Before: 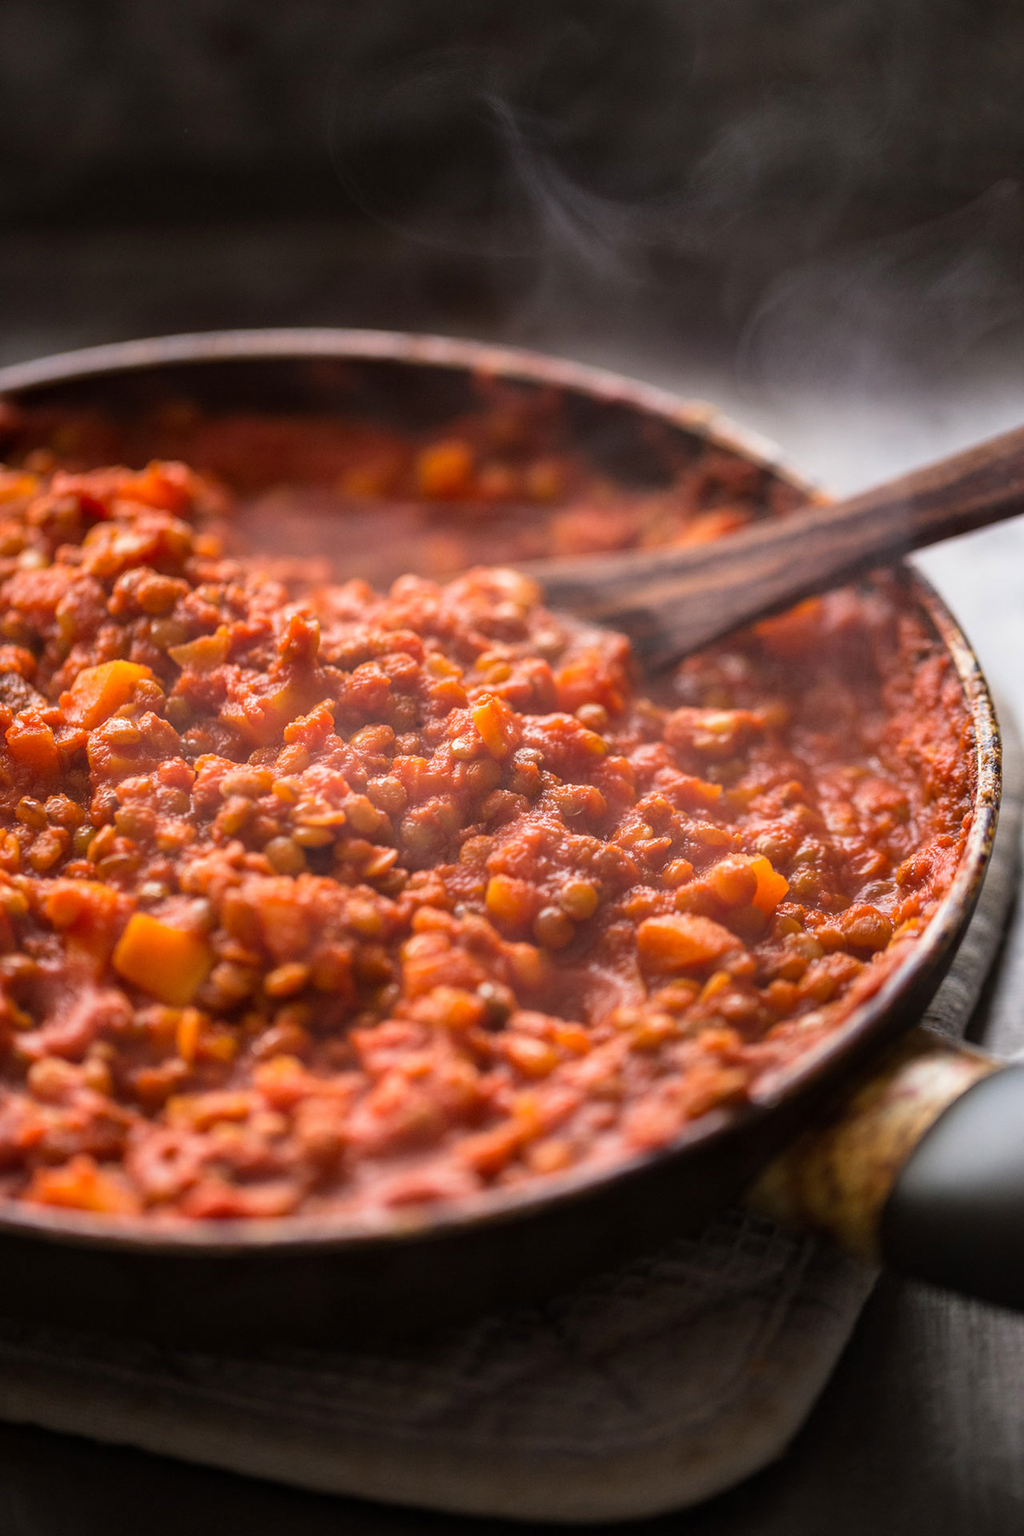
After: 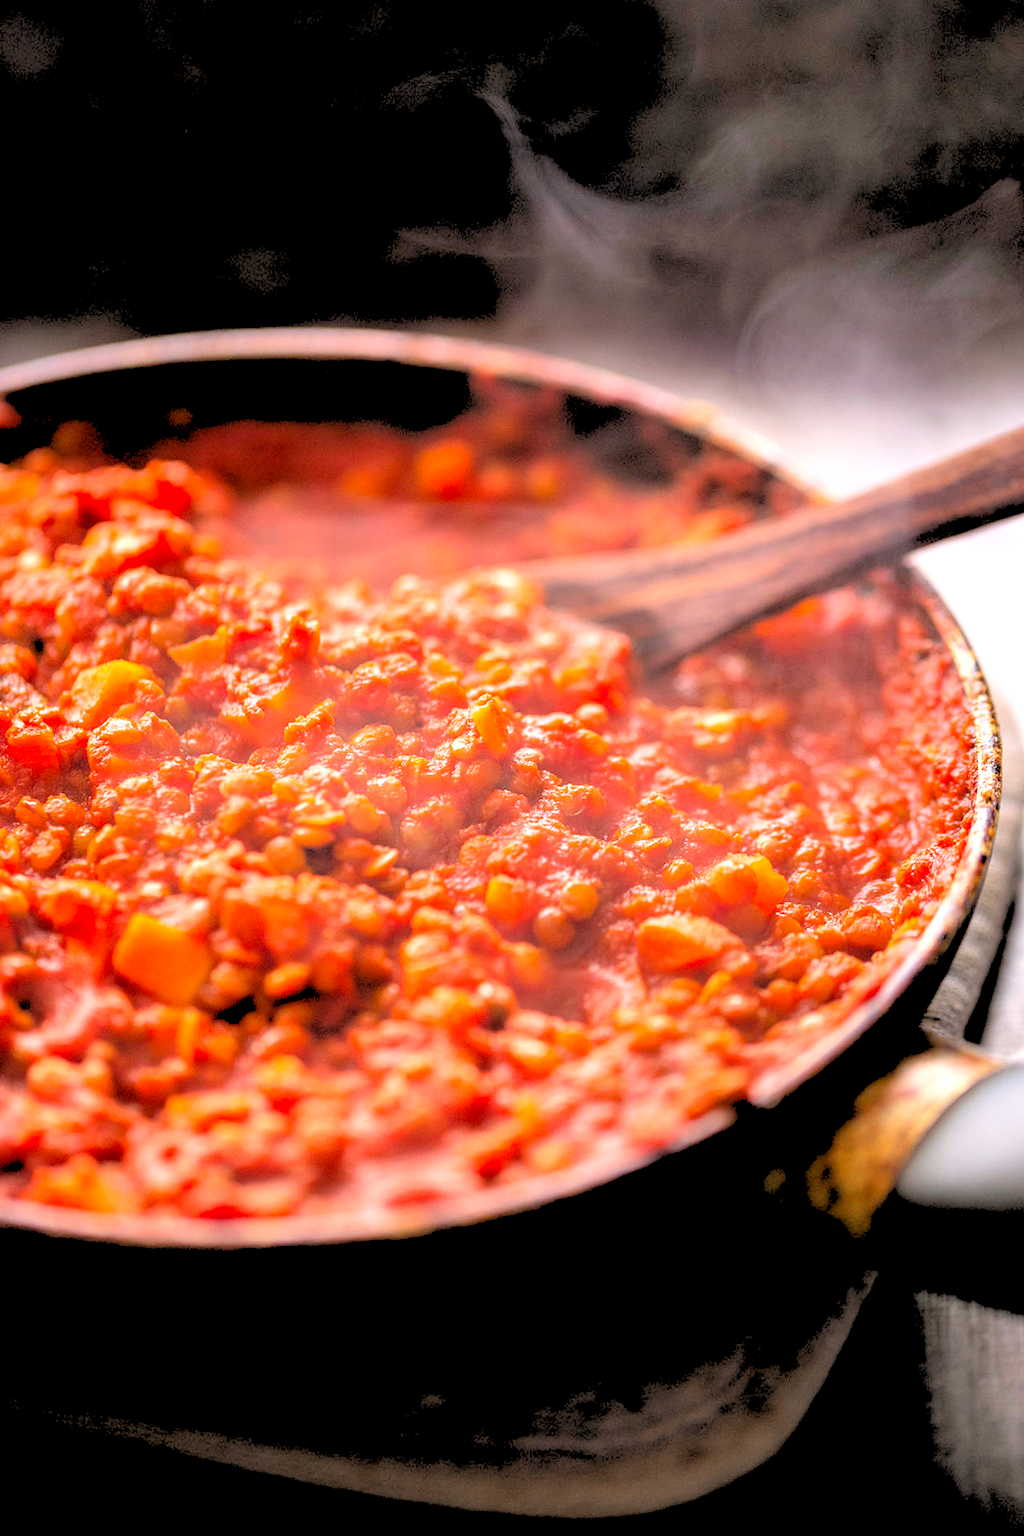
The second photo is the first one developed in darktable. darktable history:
color correction: highlights a* 3.22, highlights b* 1.93, saturation 1.19
rgb levels: levels [[0.027, 0.429, 0.996], [0, 0.5, 1], [0, 0.5, 1]]
exposure: exposure 0.6 EV, compensate highlight preservation false
